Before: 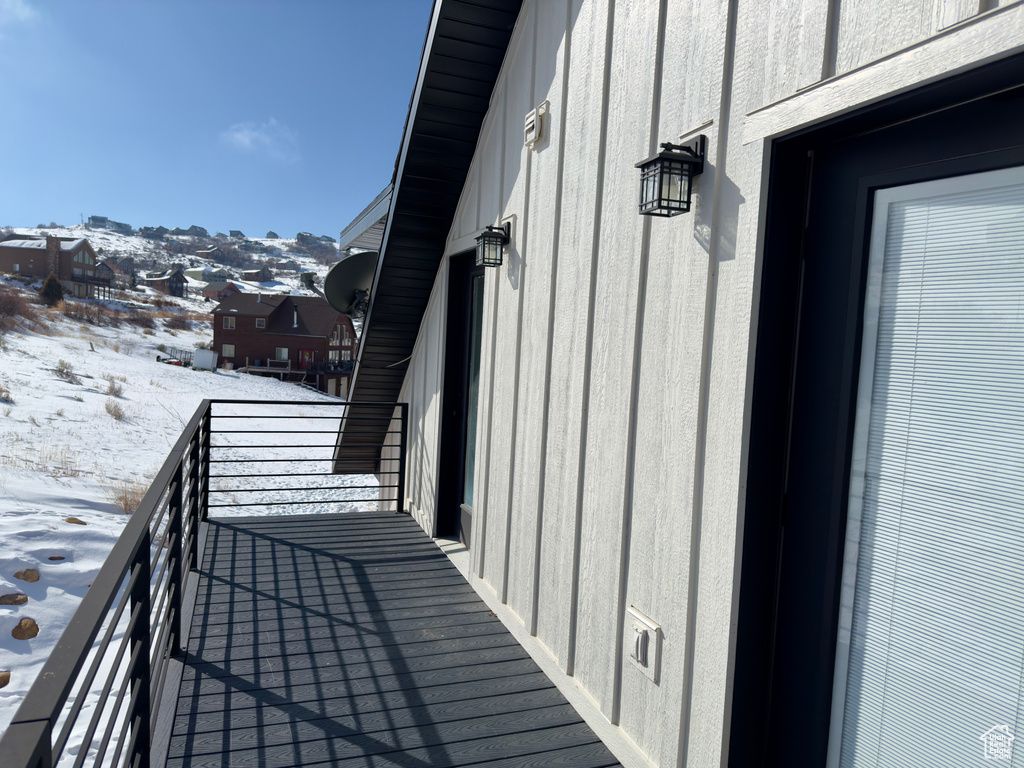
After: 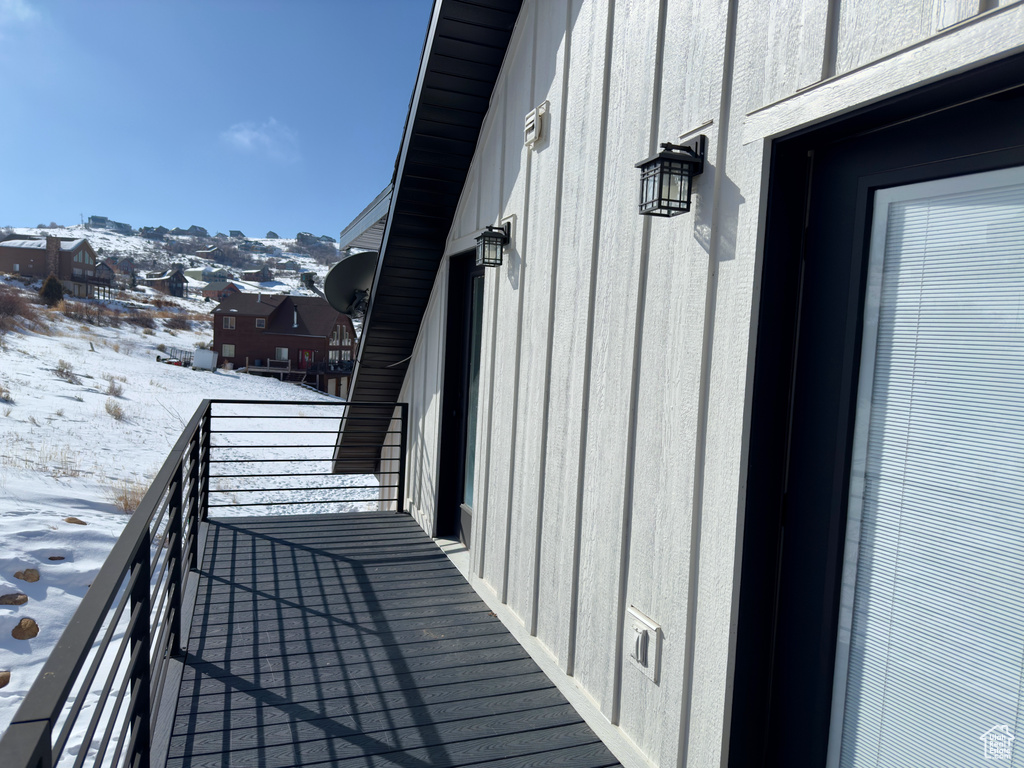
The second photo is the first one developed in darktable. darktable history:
white balance: red 0.982, blue 1.018
tone equalizer: on, module defaults
